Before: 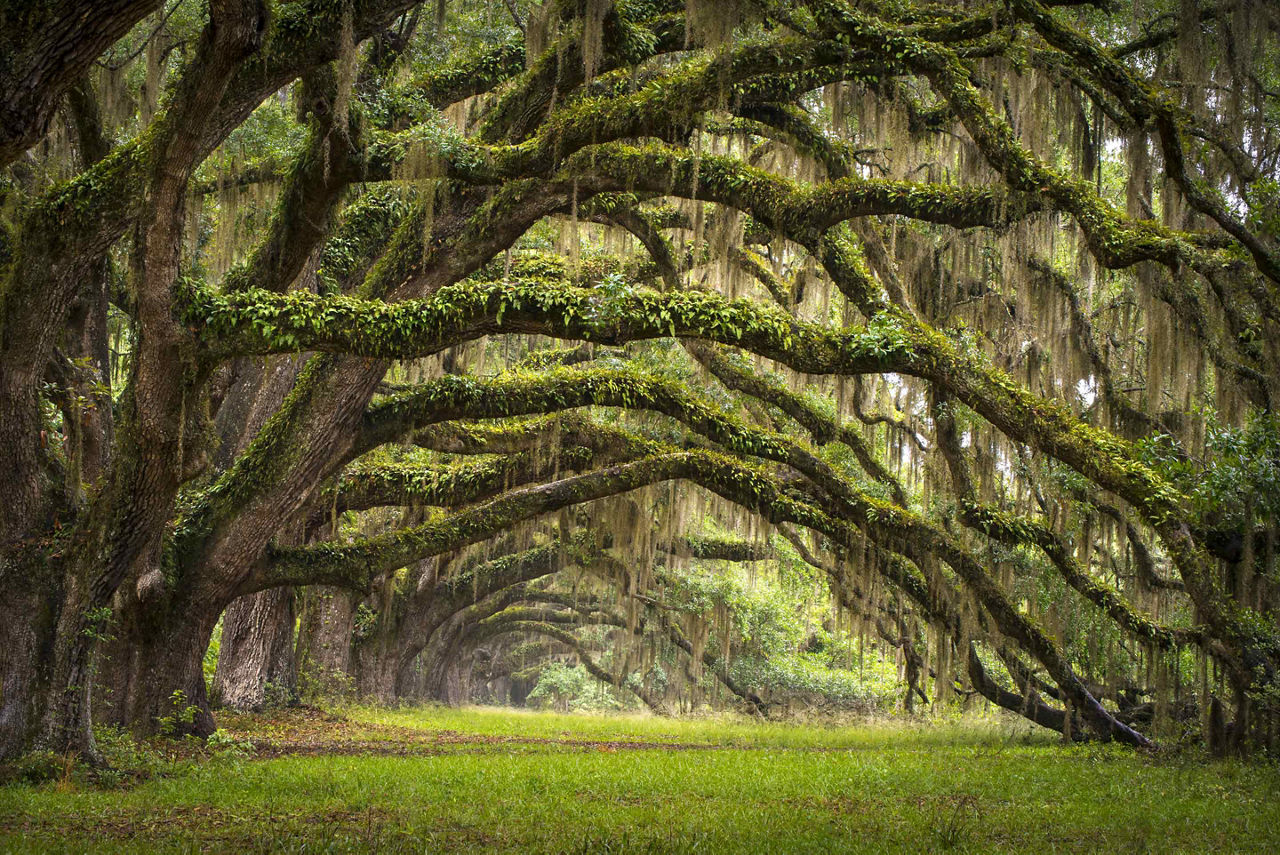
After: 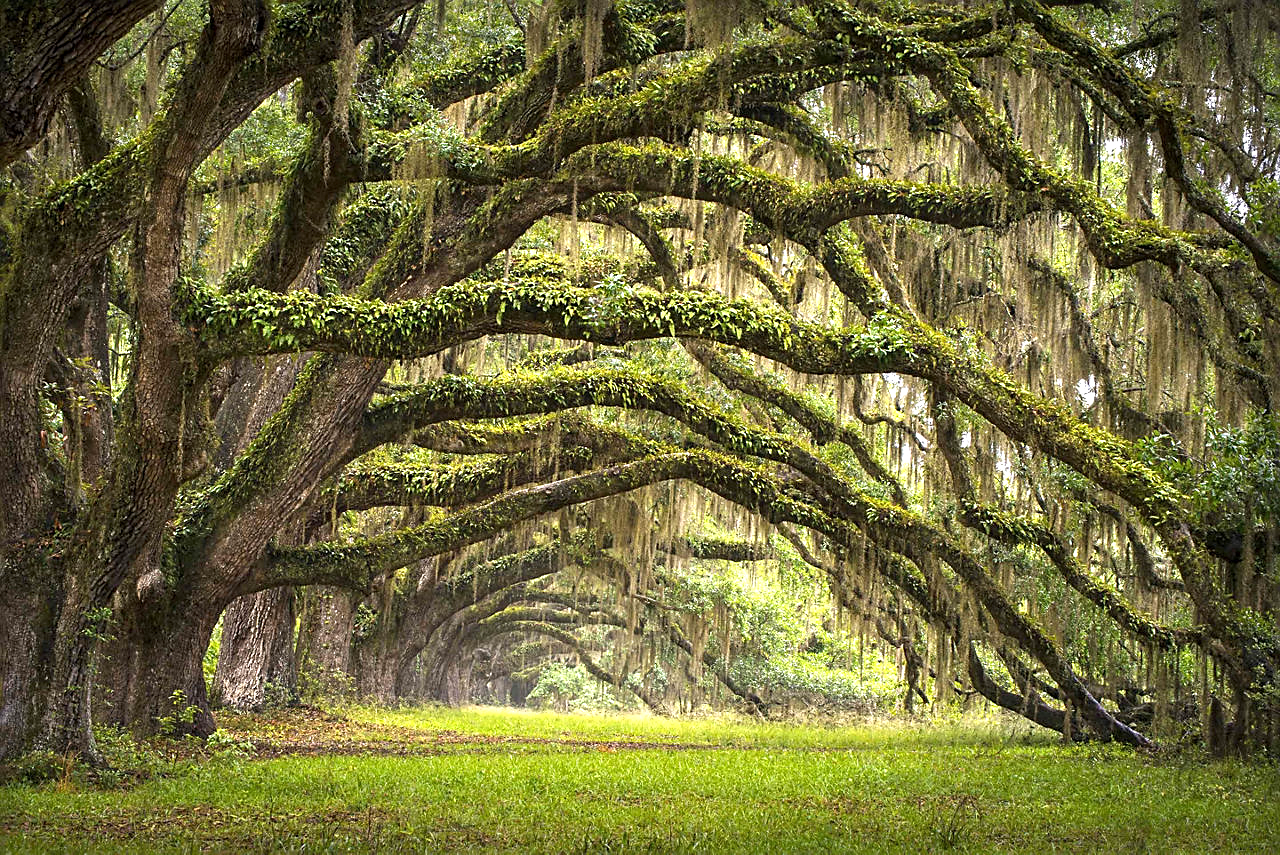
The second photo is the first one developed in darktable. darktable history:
exposure: black level correction 0, exposure 0.6 EV, compensate exposure bias true, compensate highlight preservation false
sharpen: amount 0.55
